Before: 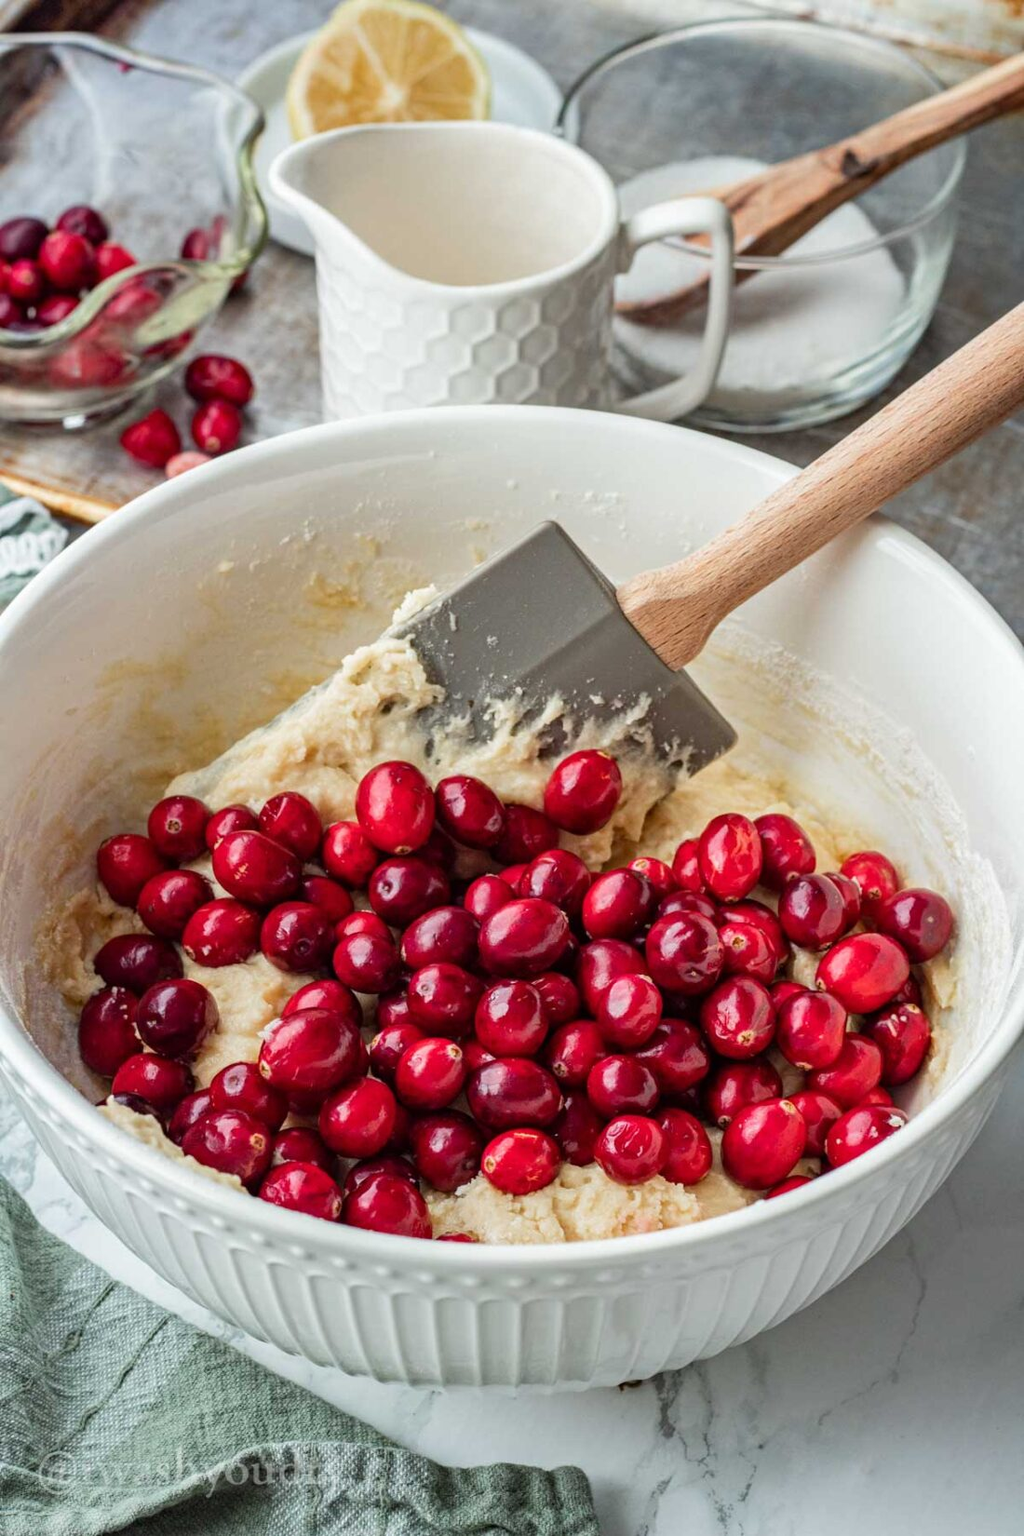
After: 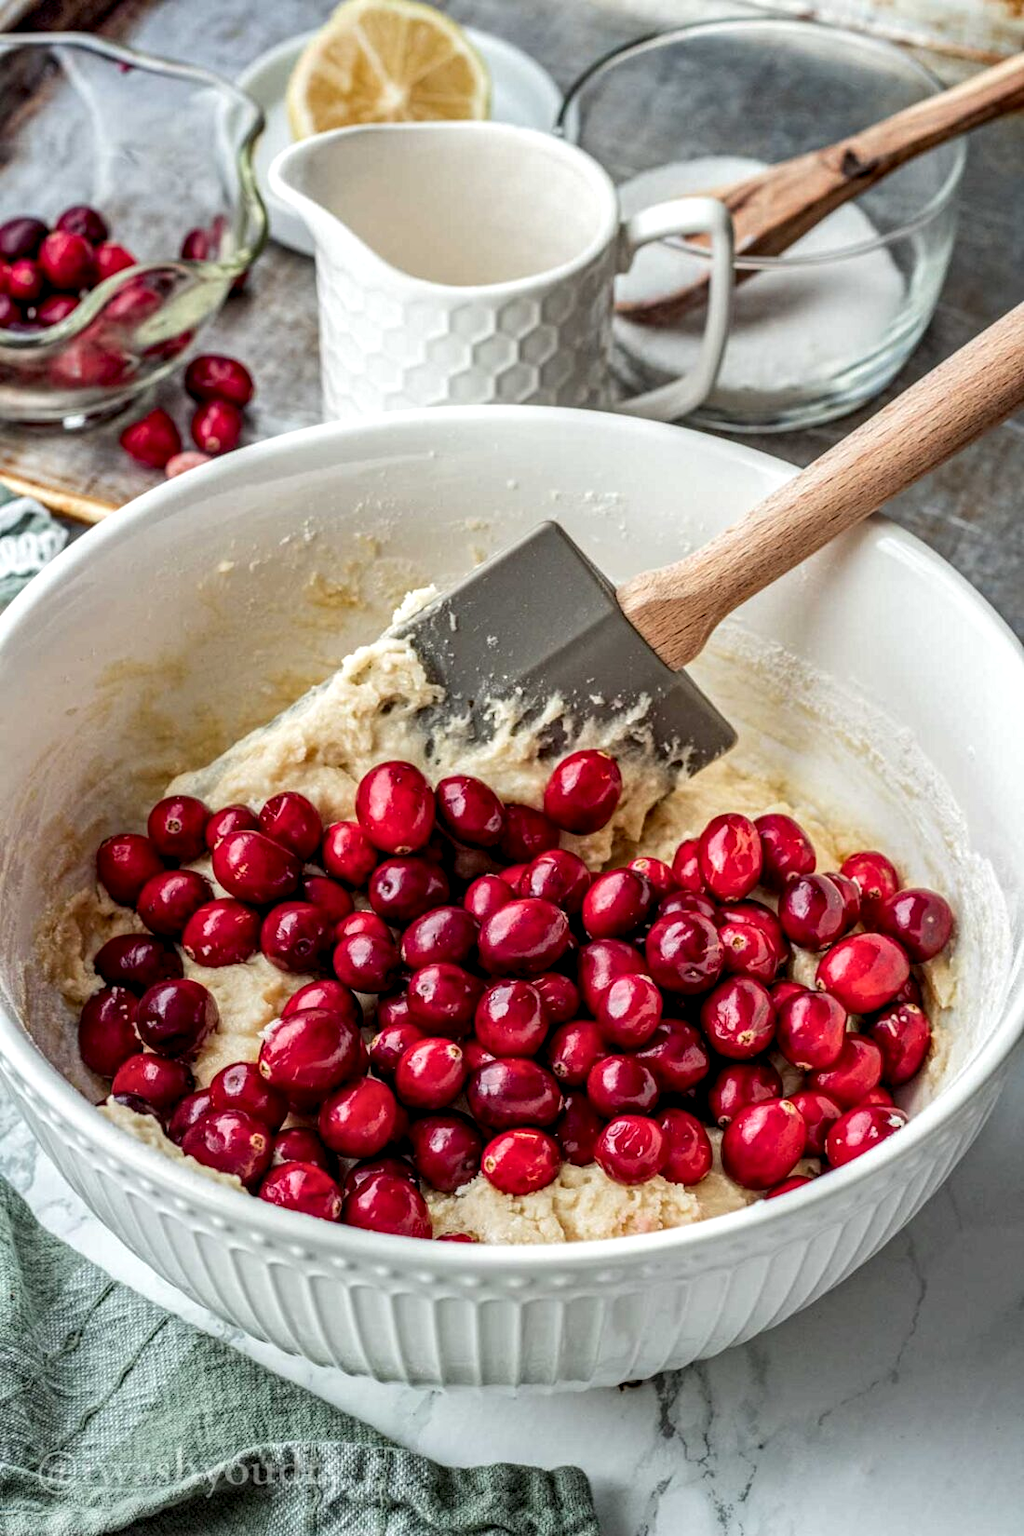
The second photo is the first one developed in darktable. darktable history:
local contrast: highlights 23%, detail 150%
tone equalizer: on, module defaults
